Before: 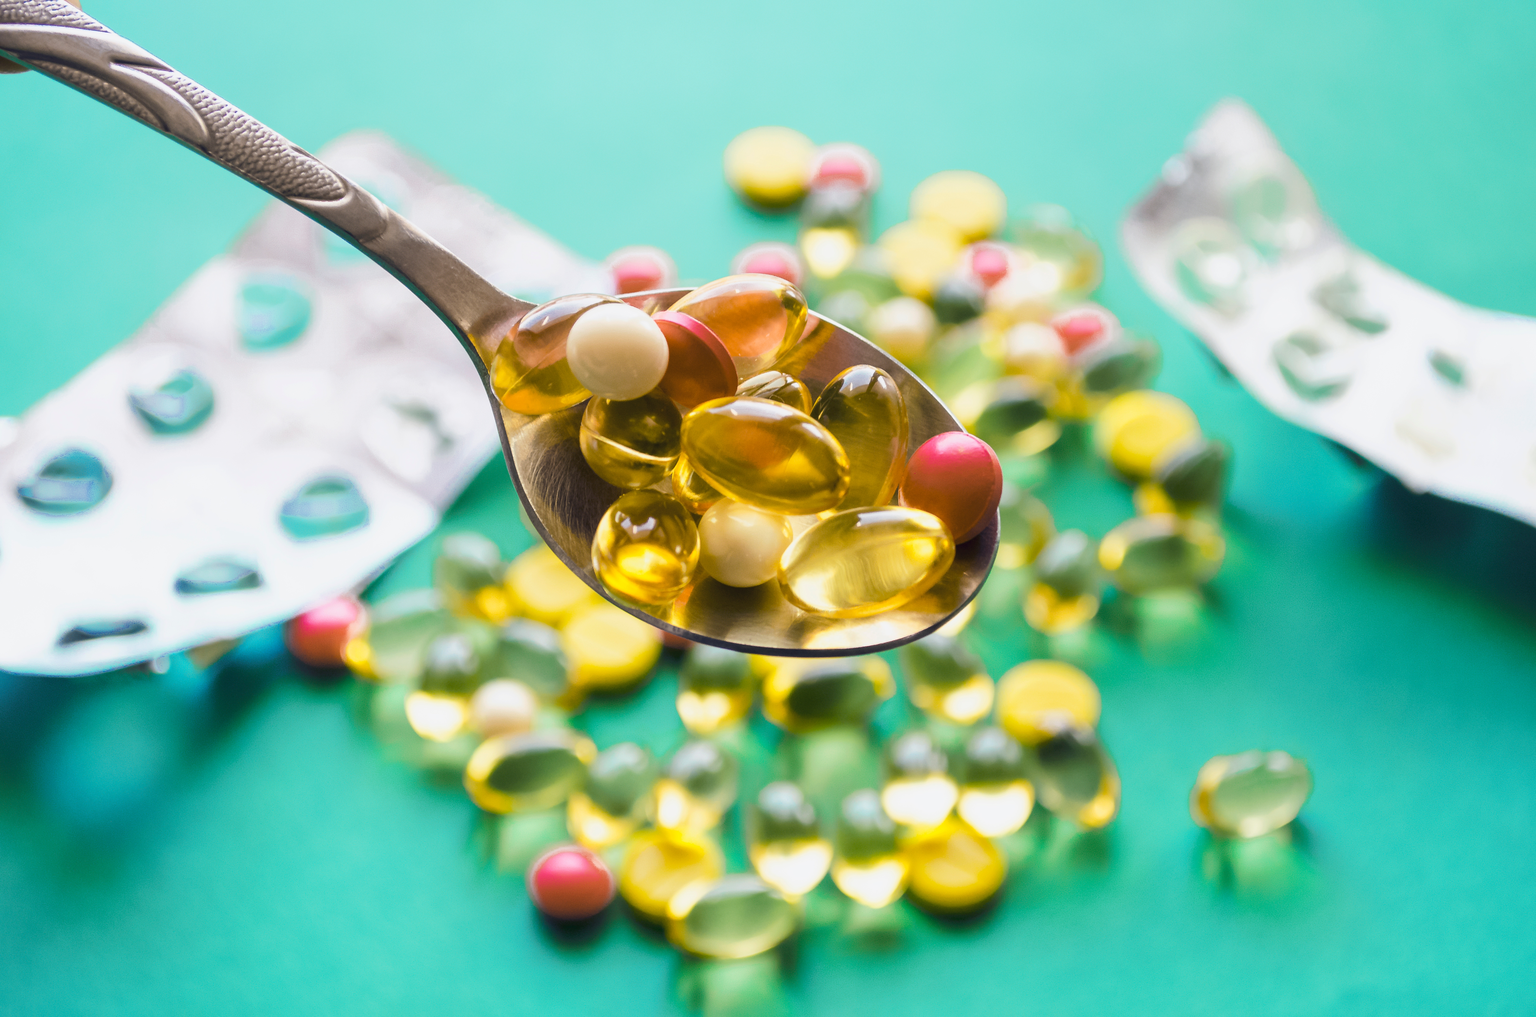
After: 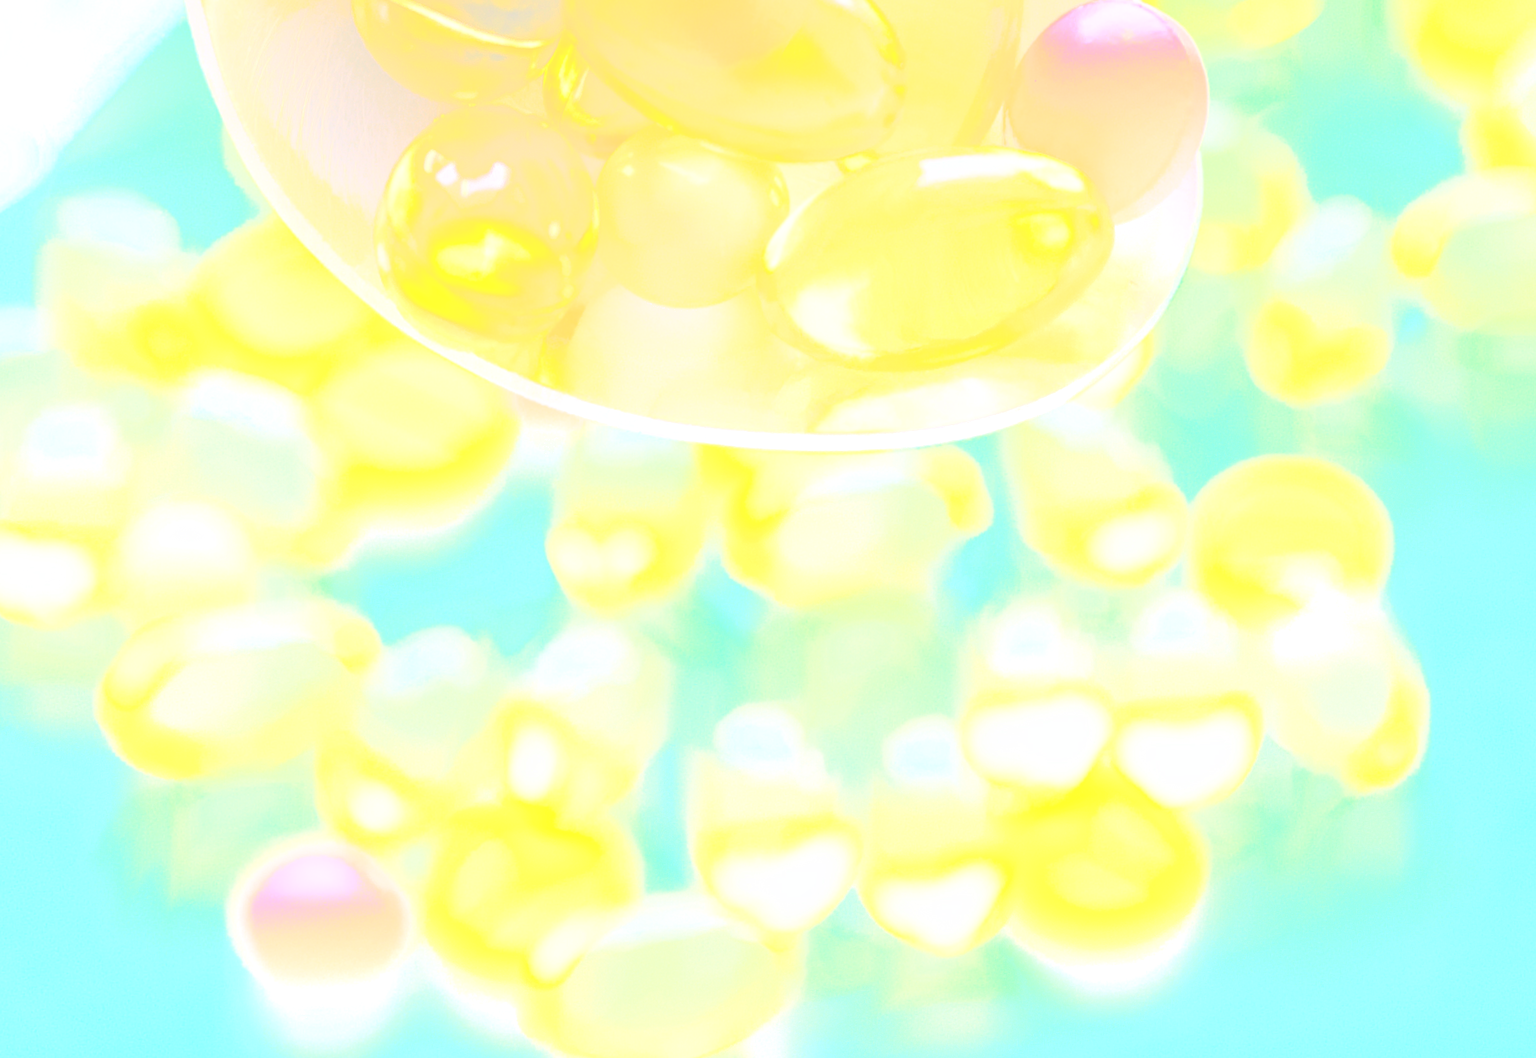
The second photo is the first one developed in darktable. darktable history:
bloom: size 70%, threshold 25%, strength 70%
contrast equalizer: octaves 7, y [[0.5, 0.542, 0.583, 0.625, 0.667, 0.708], [0.5 ×6], [0.5 ×6], [0 ×6], [0 ×6]]
rgb levels: preserve colors max RGB
sharpen: on, module defaults
local contrast: on, module defaults
crop: left 29.672%, top 41.786%, right 20.851%, bottom 3.487%
rotate and perspective: rotation 0.679°, lens shift (horizontal) 0.136, crop left 0.009, crop right 0.991, crop top 0.078, crop bottom 0.95
